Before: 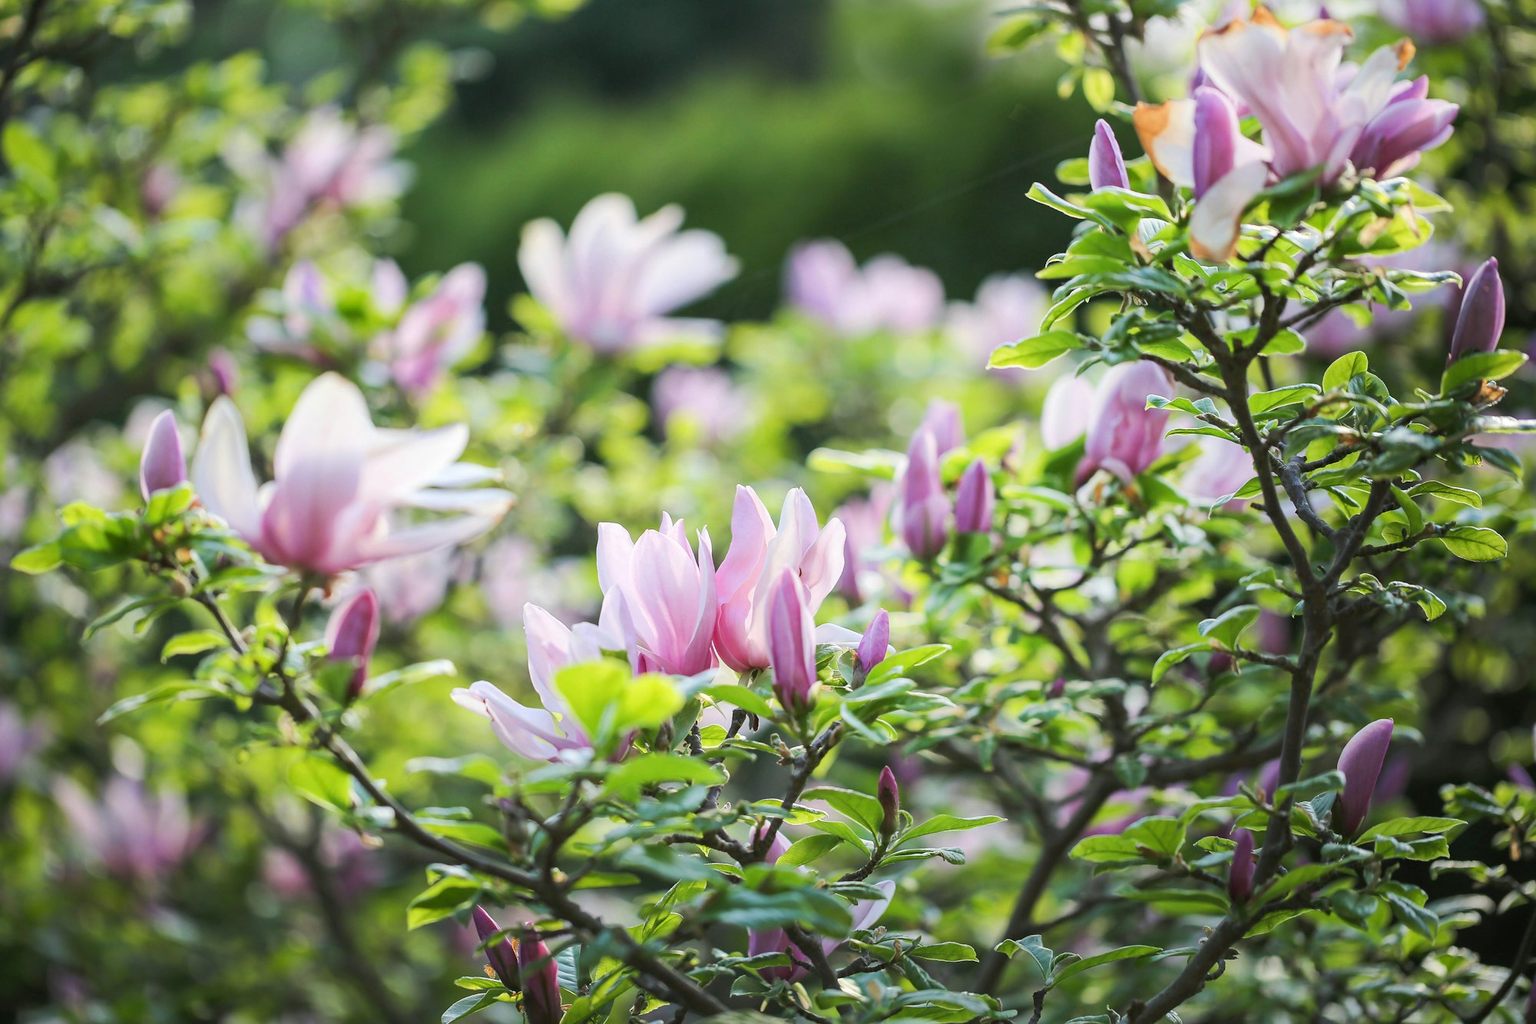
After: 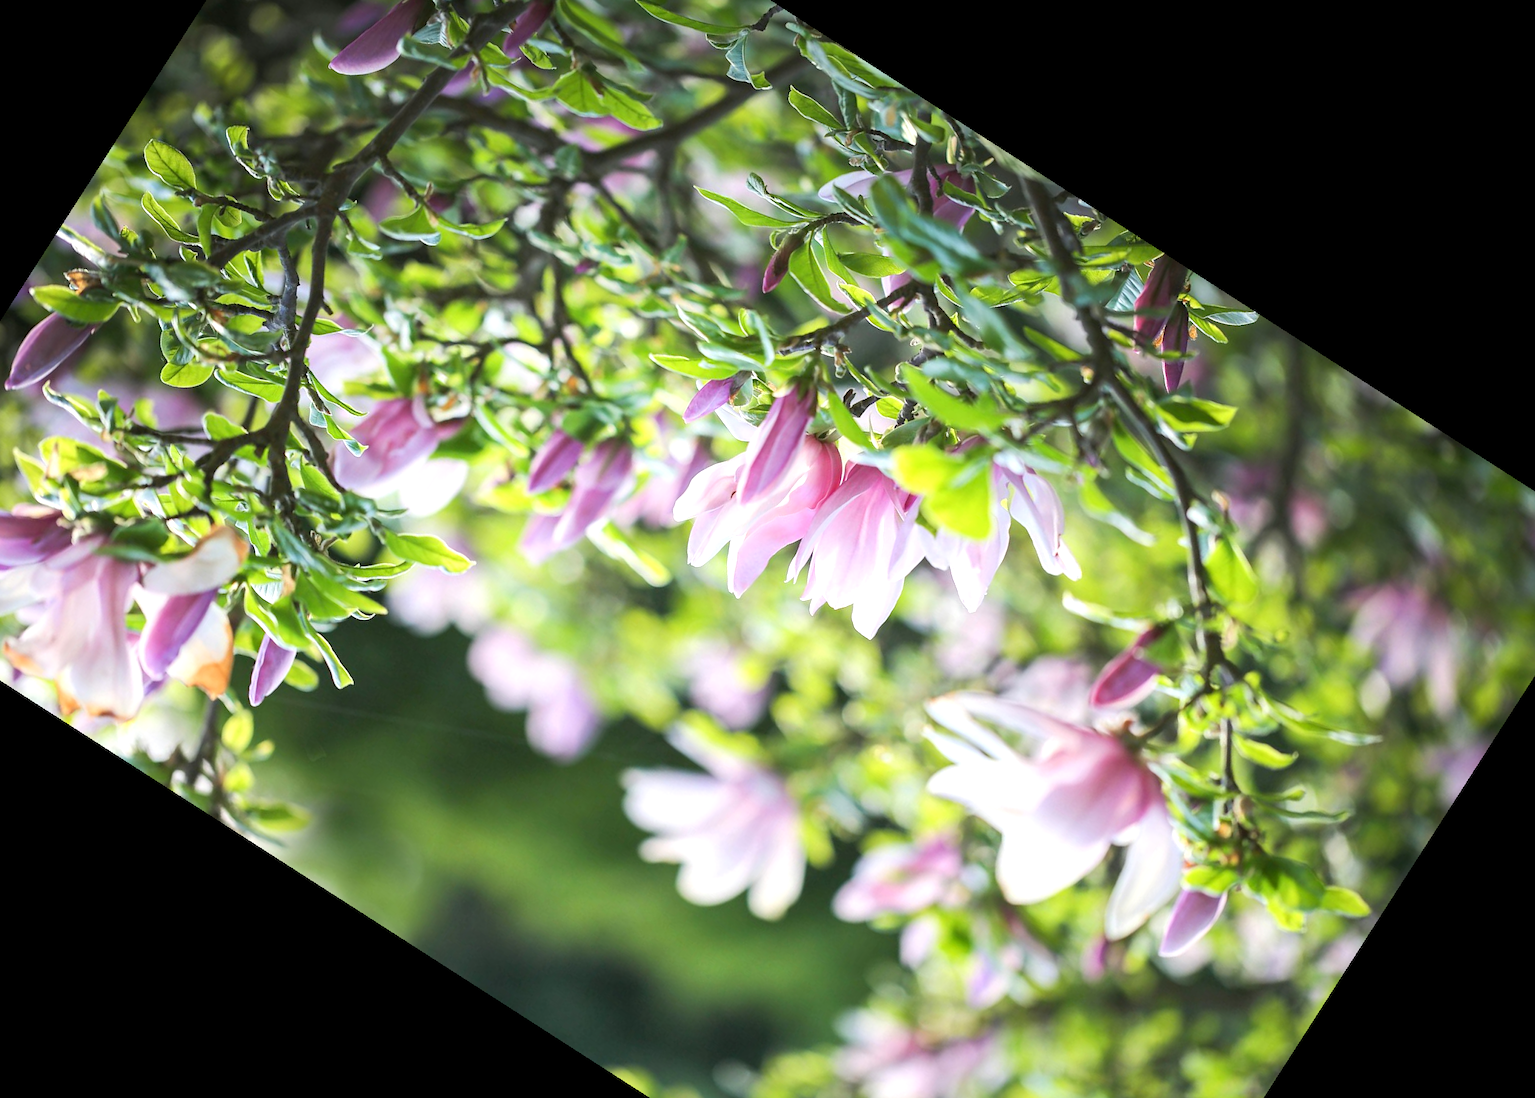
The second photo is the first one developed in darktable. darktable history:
exposure: exposure 0.407 EV, compensate highlight preservation false
crop and rotate: angle 147.28°, left 9.172%, top 15.671%, right 4.556%, bottom 16.956%
